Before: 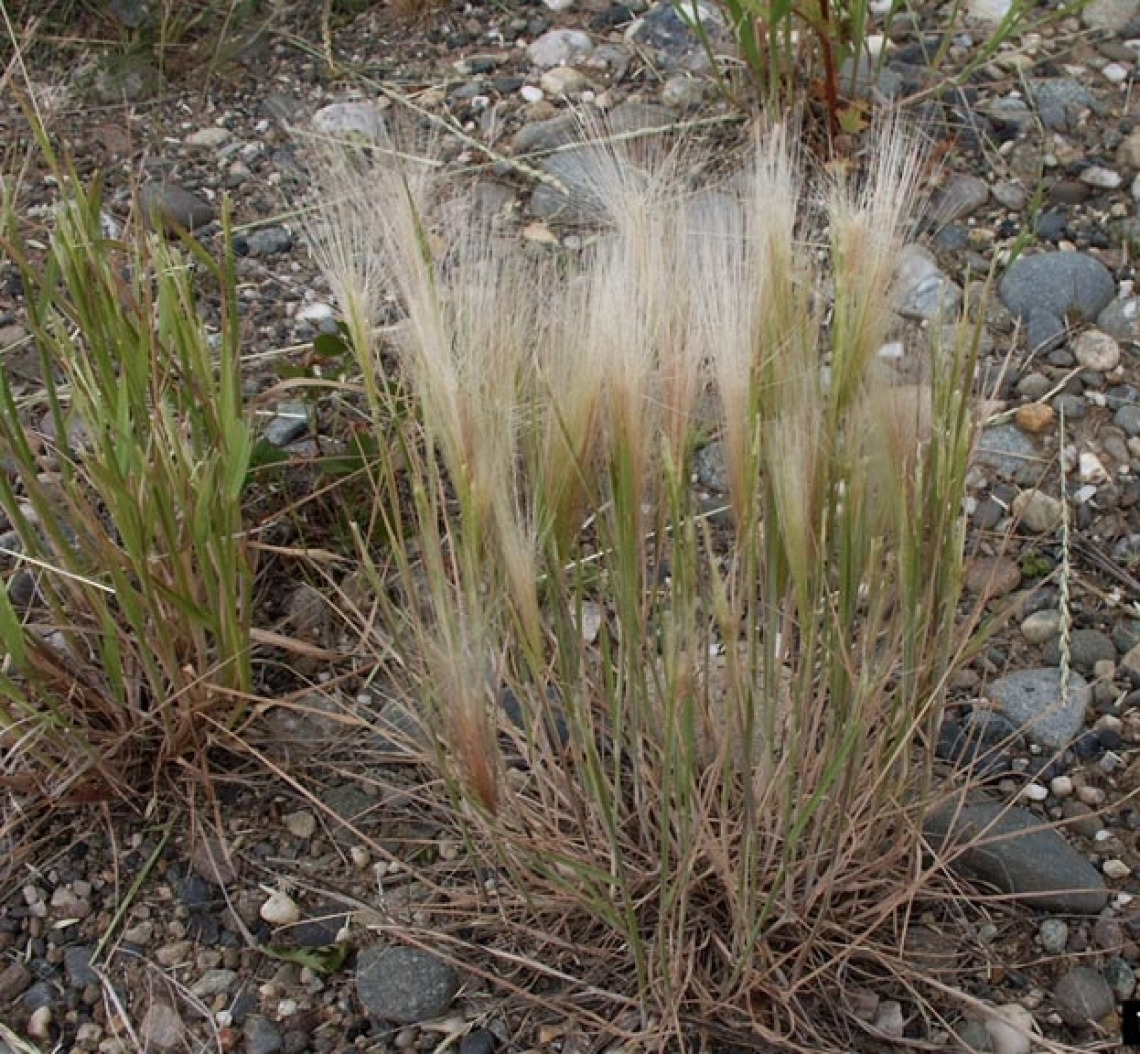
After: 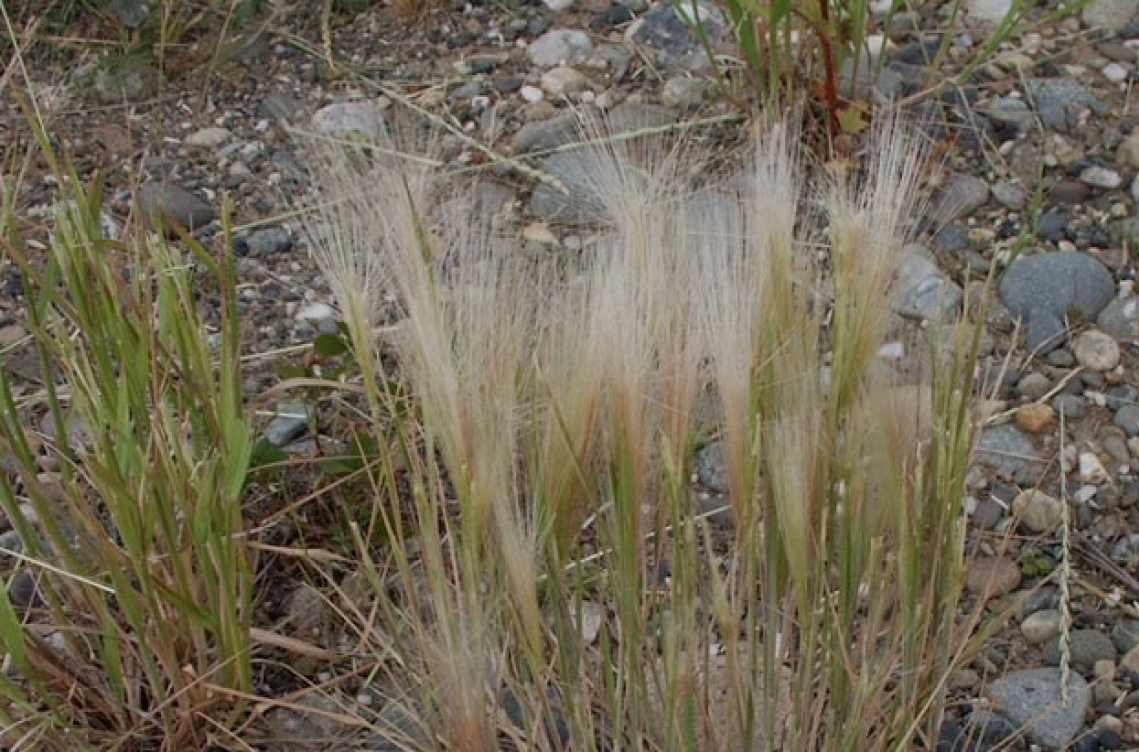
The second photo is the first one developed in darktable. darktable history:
crop: bottom 28.576%
tone equalizer: -8 EV 0.25 EV, -7 EV 0.417 EV, -6 EV 0.417 EV, -5 EV 0.25 EV, -3 EV -0.25 EV, -2 EV -0.417 EV, -1 EV -0.417 EV, +0 EV -0.25 EV, edges refinement/feathering 500, mask exposure compensation -1.57 EV, preserve details guided filter
